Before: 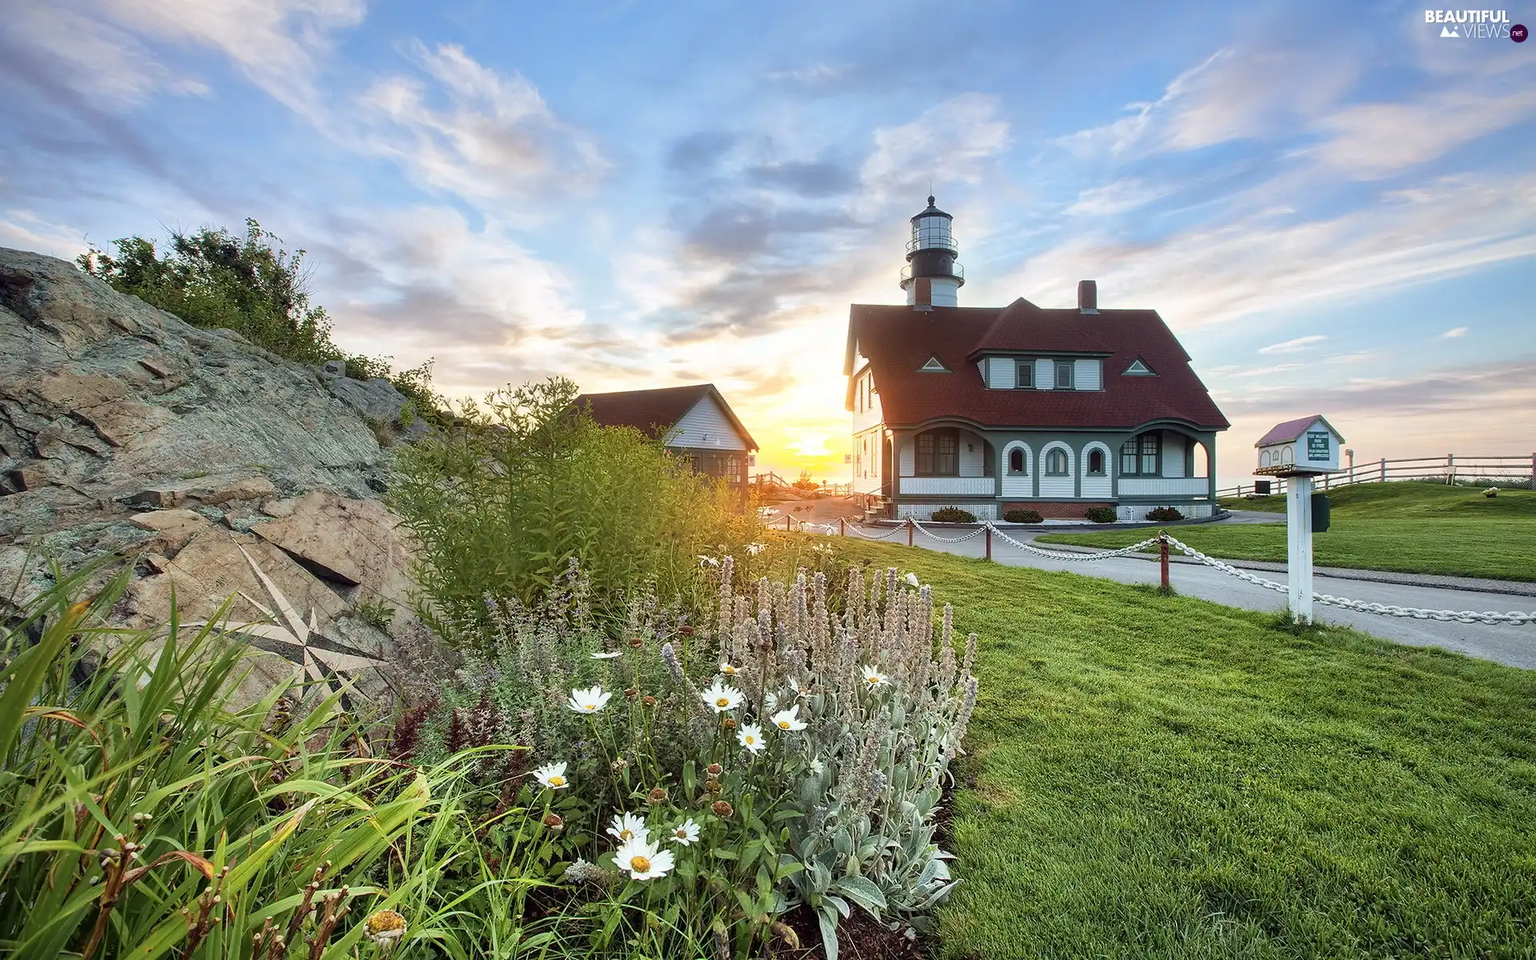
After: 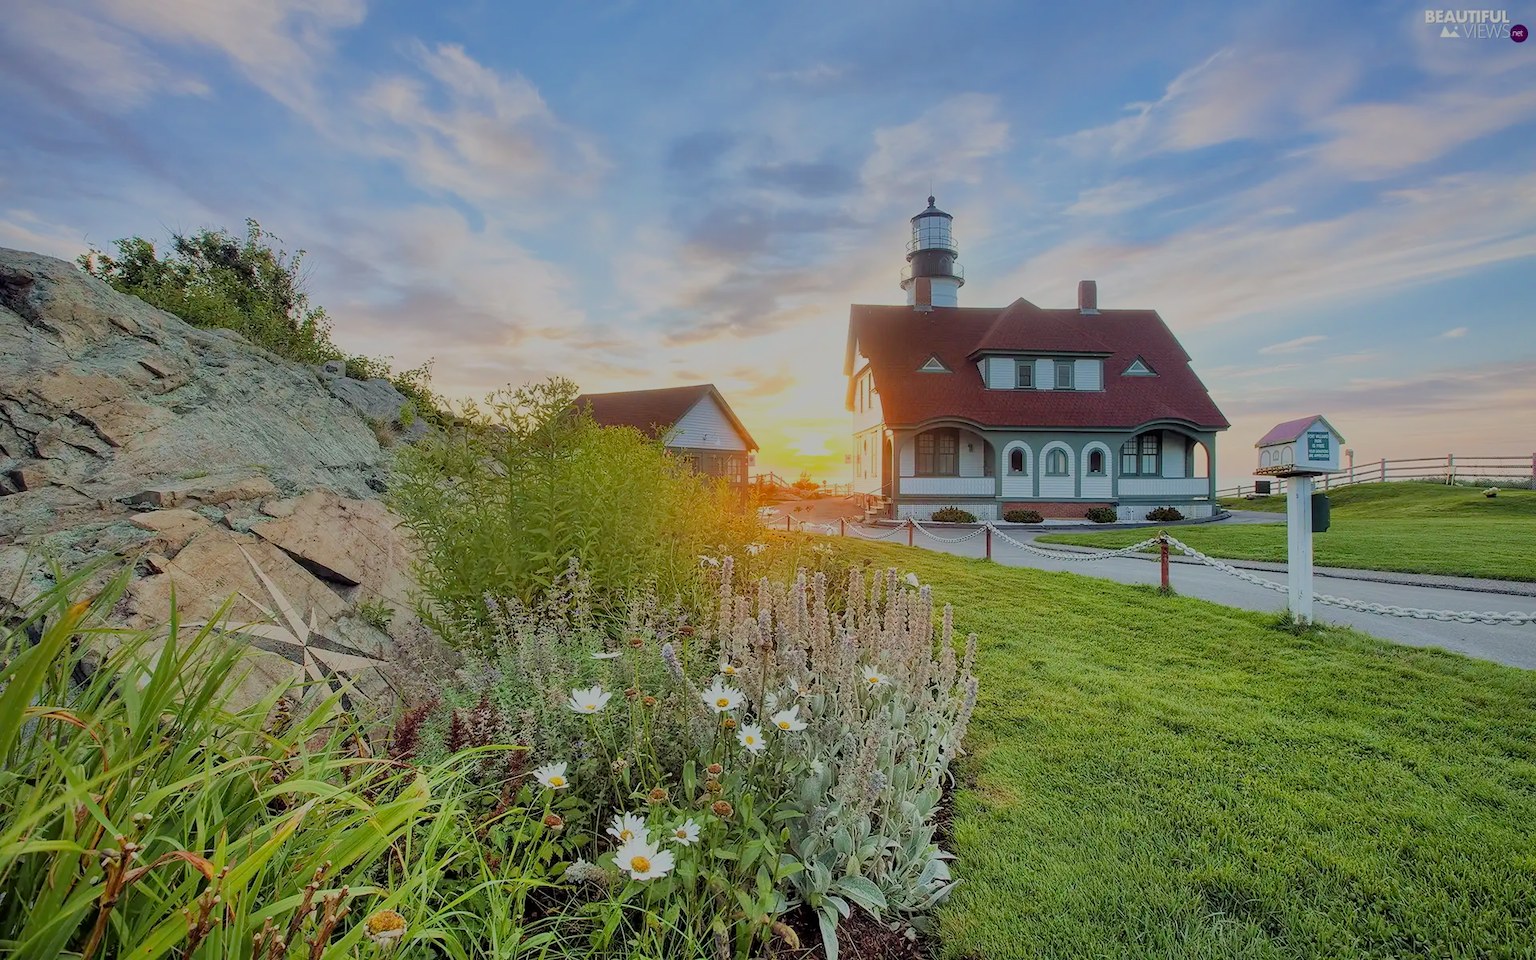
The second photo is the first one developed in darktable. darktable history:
filmic rgb: middle gray luminance 2.57%, black relative exposure -10.03 EV, white relative exposure 7.01 EV, dynamic range scaling 9.83%, target black luminance 0%, hardness 3.16, latitude 43.84%, contrast 0.669, highlights saturation mix 4.46%, shadows ↔ highlights balance 14.3%, color science v4 (2020)
